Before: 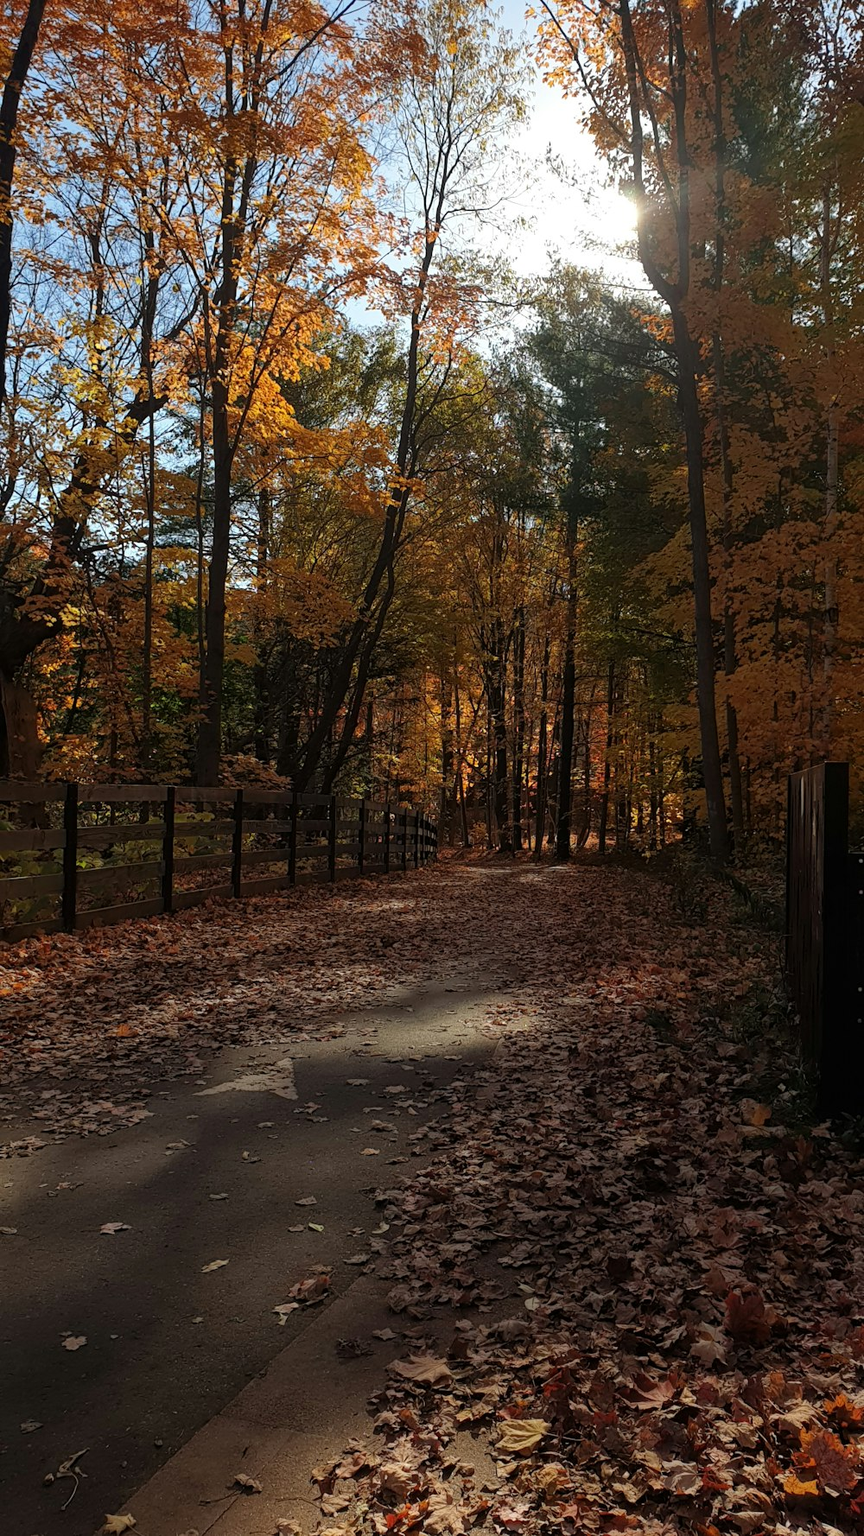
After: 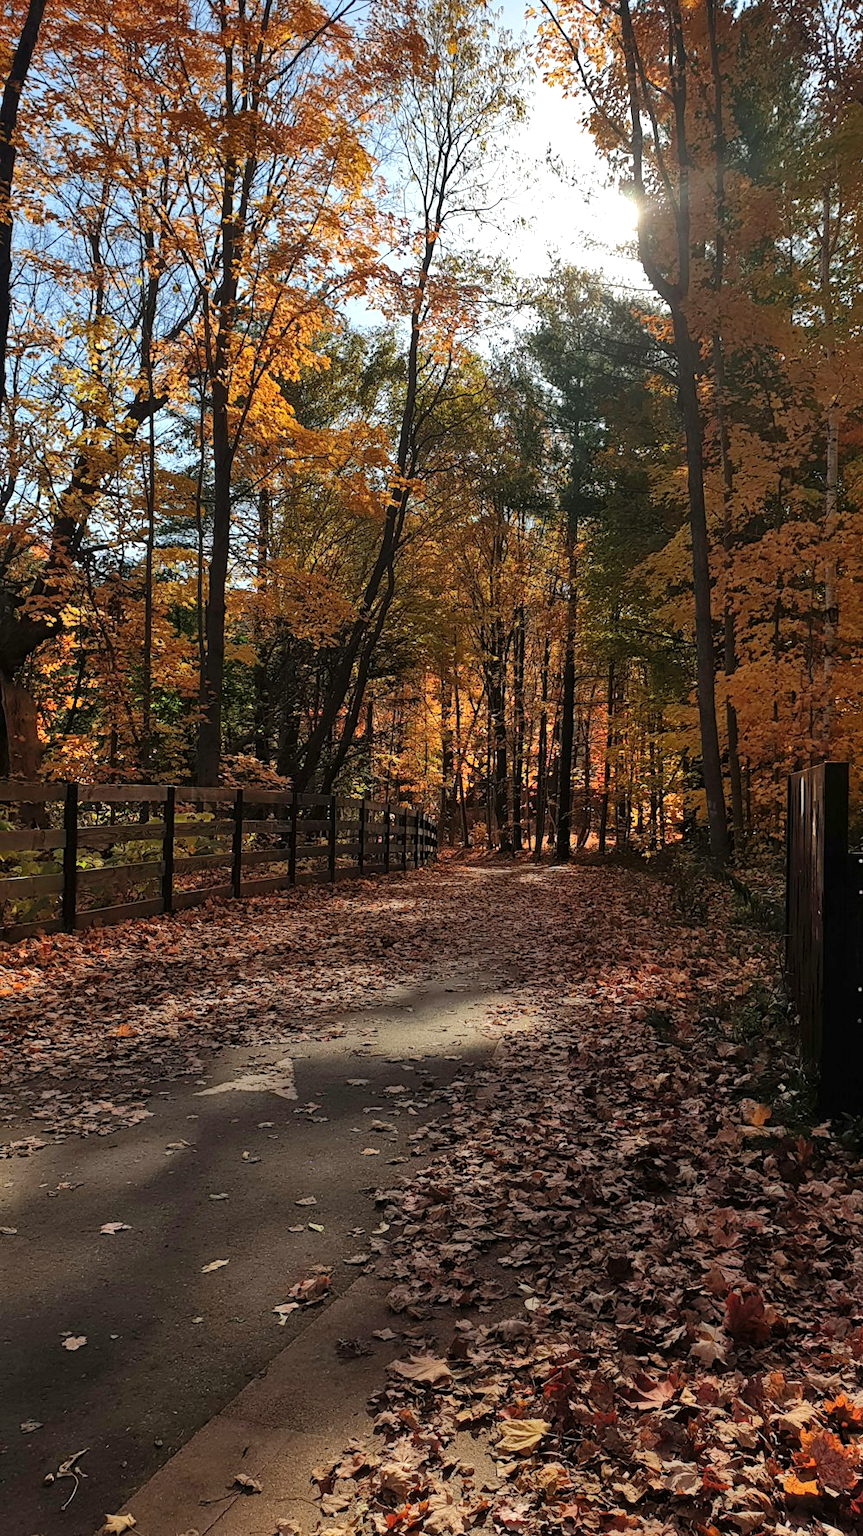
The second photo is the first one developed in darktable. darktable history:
shadows and highlights: white point adjustment 1.01, soften with gaussian
levels: levels [0, 0.476, 0.951]
